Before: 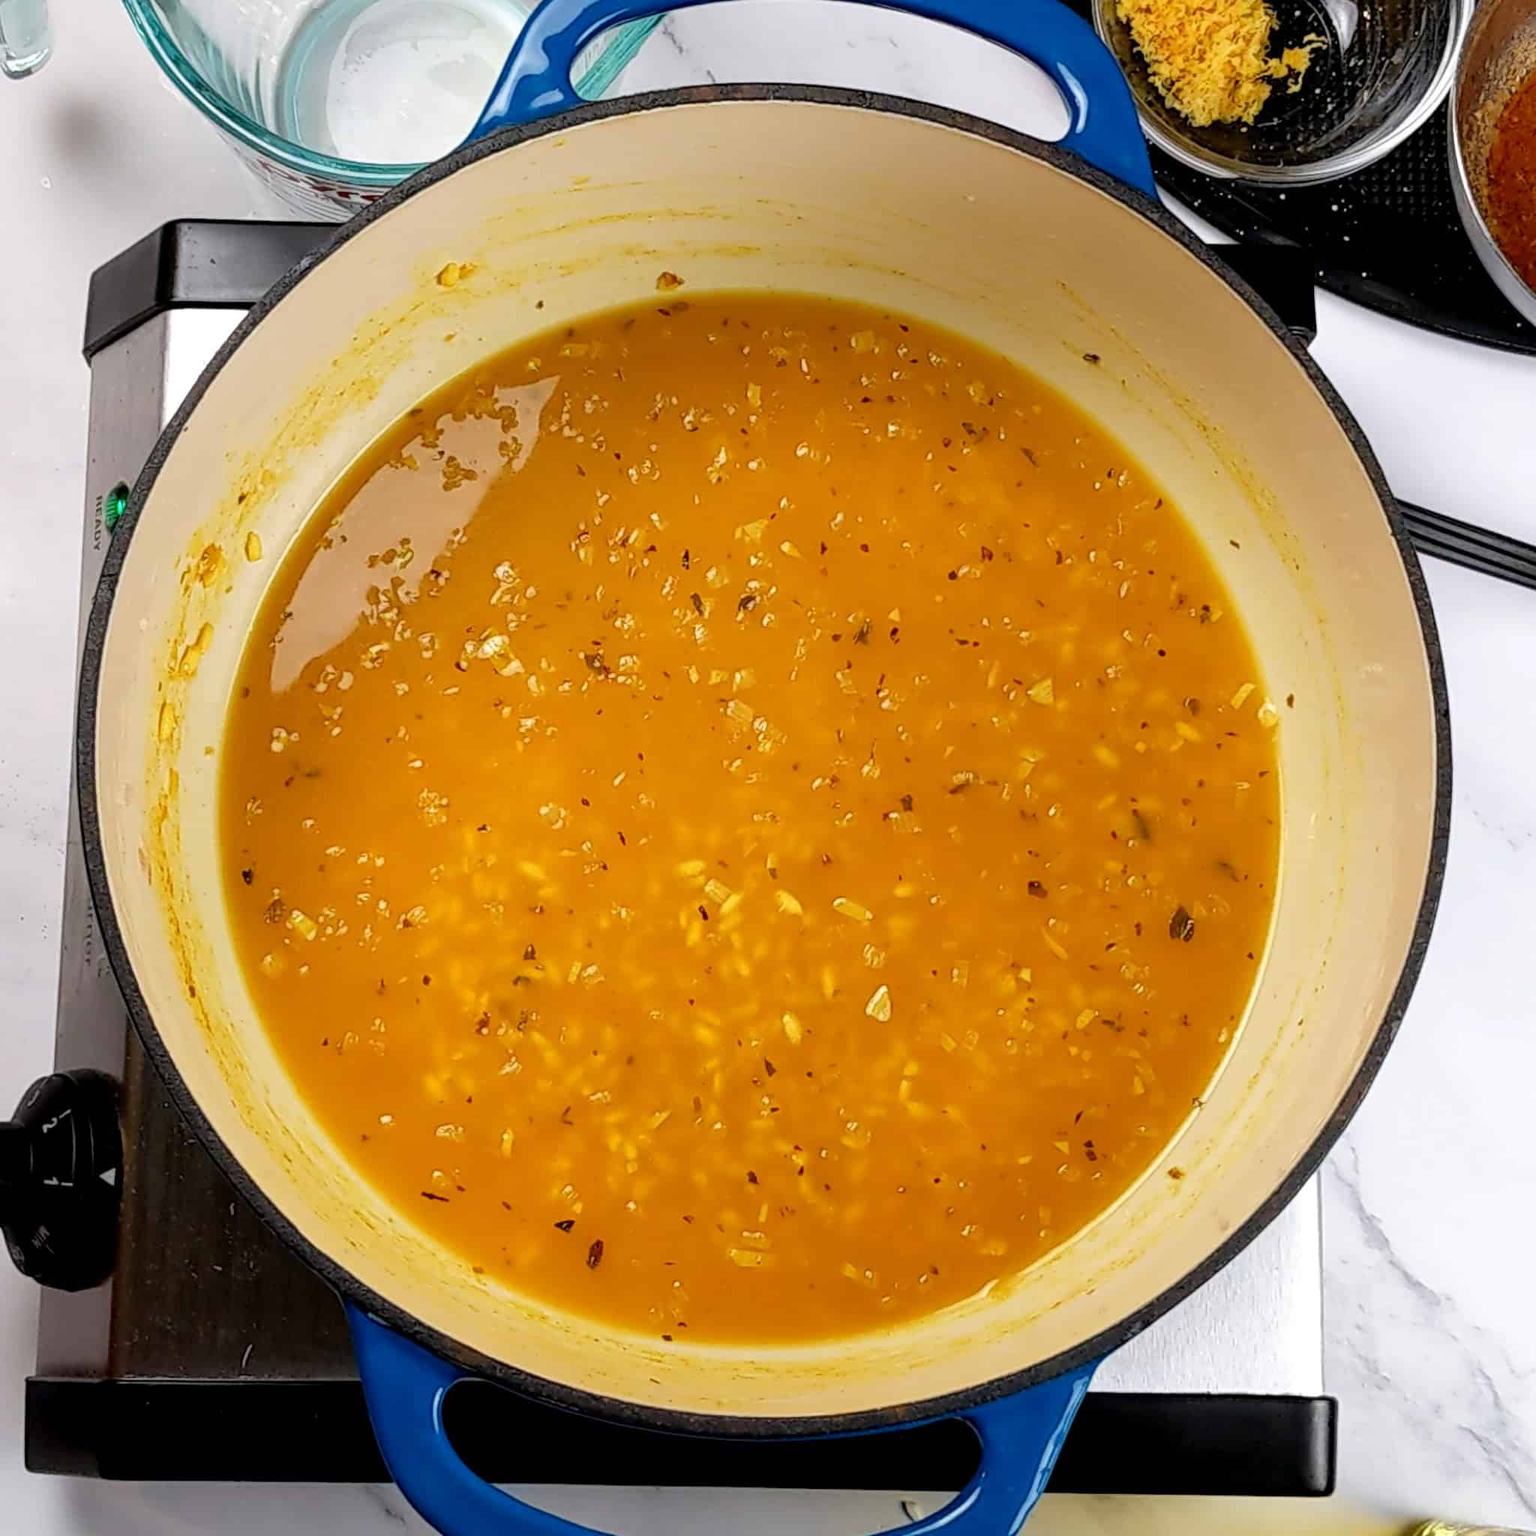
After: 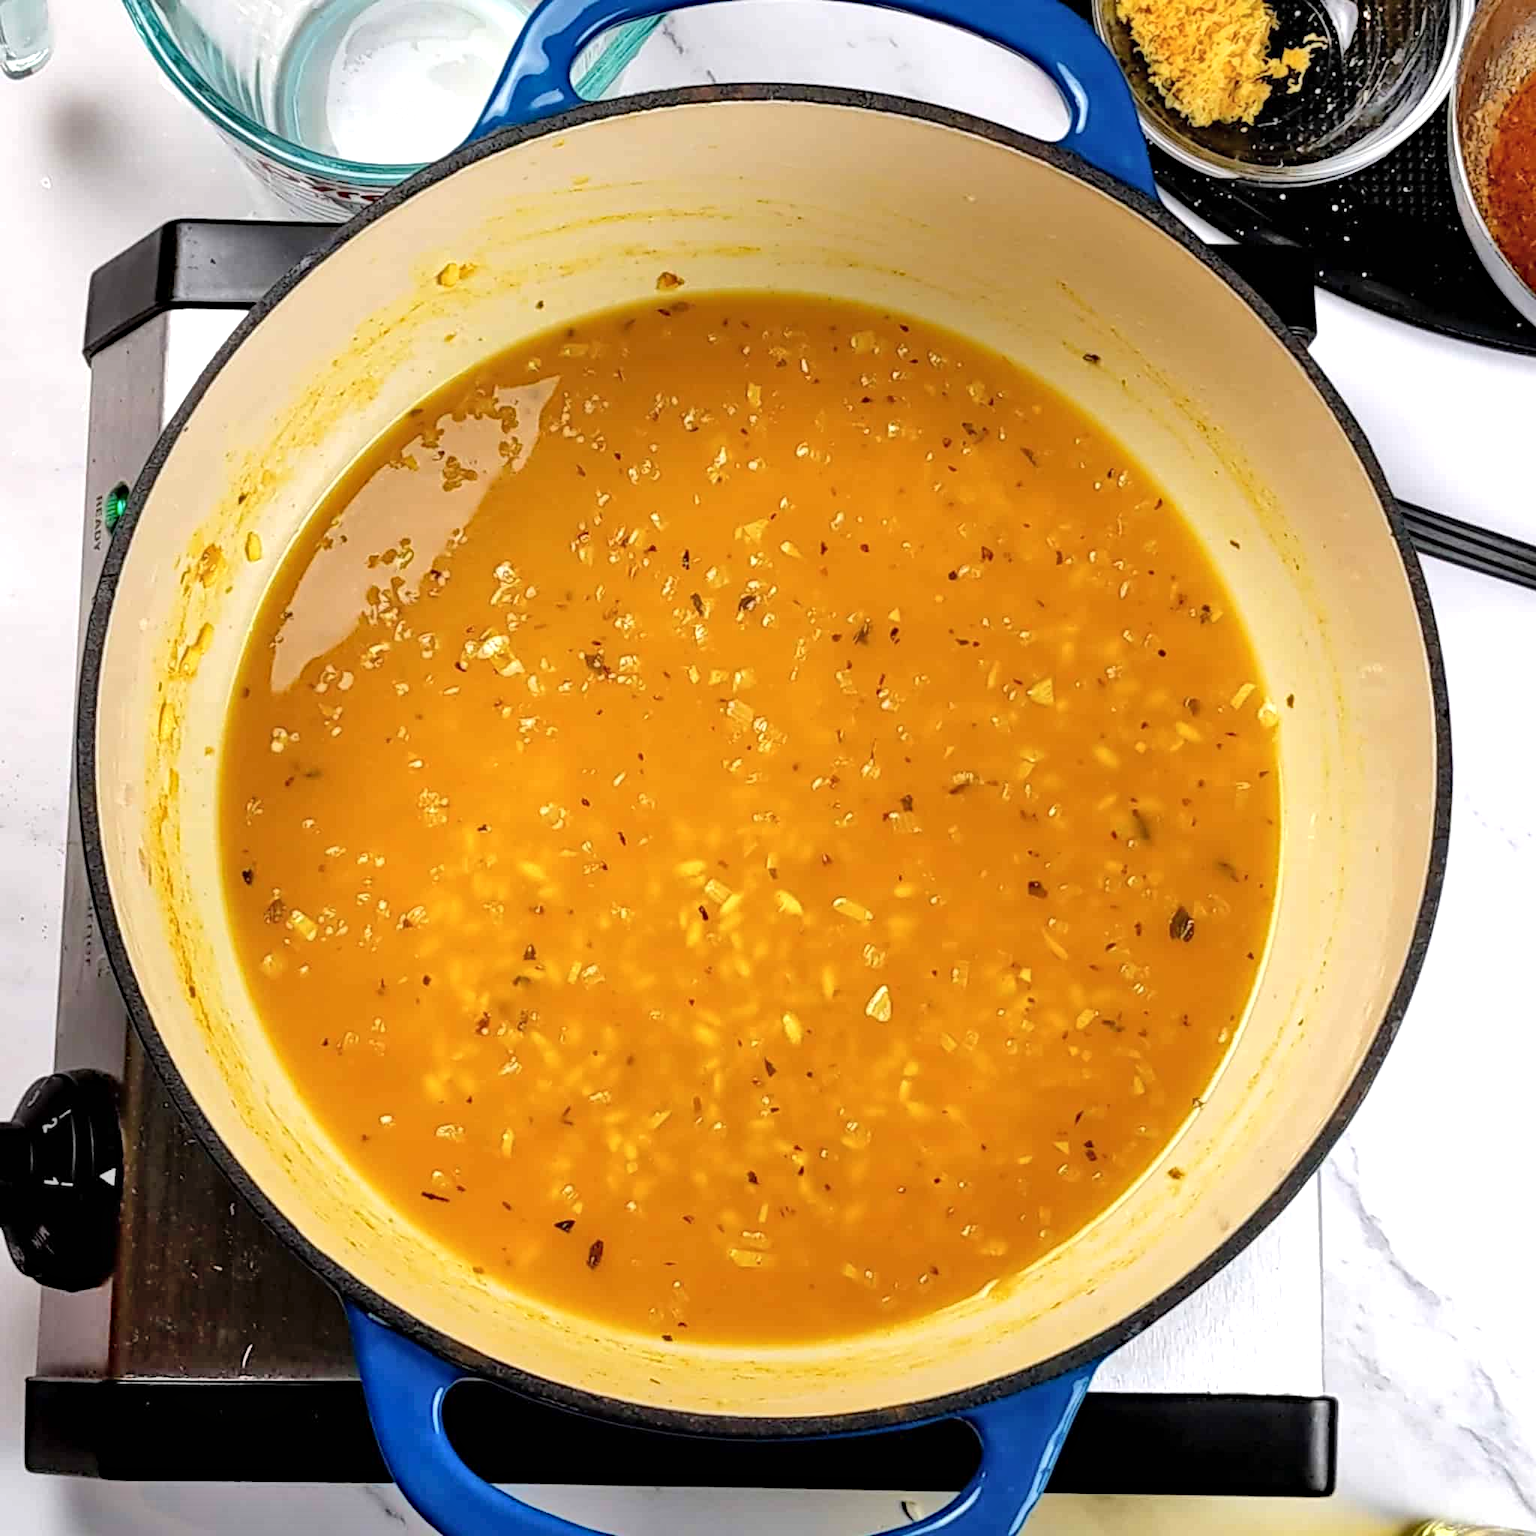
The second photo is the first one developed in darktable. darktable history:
shadows and highlights: radius 110.86, shadows 51.09, white point adjustment 9.16, highlights -4.17, highlights color adjustment 32.2%, soften with gaussian
haze removal: compatibility mode true, adaptive false
